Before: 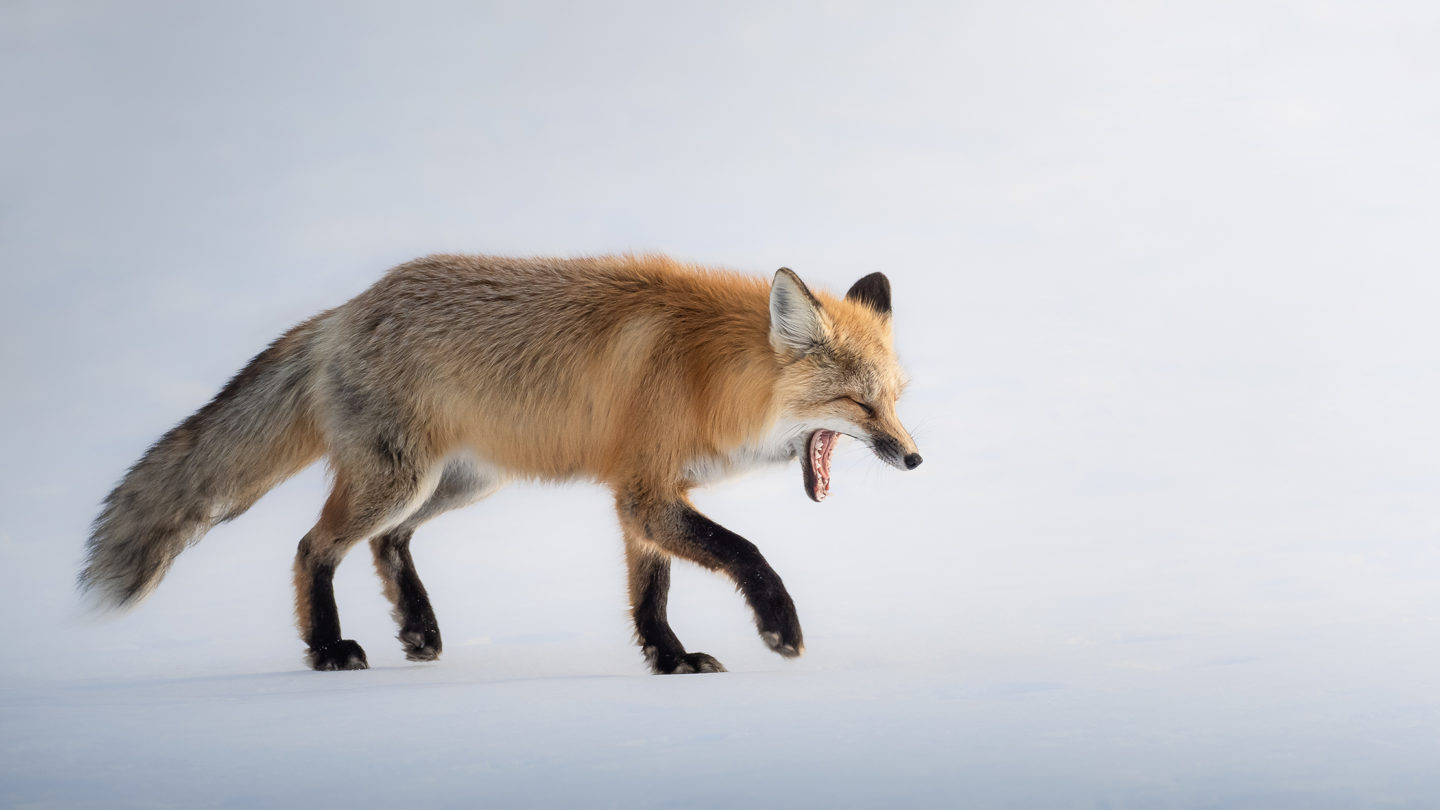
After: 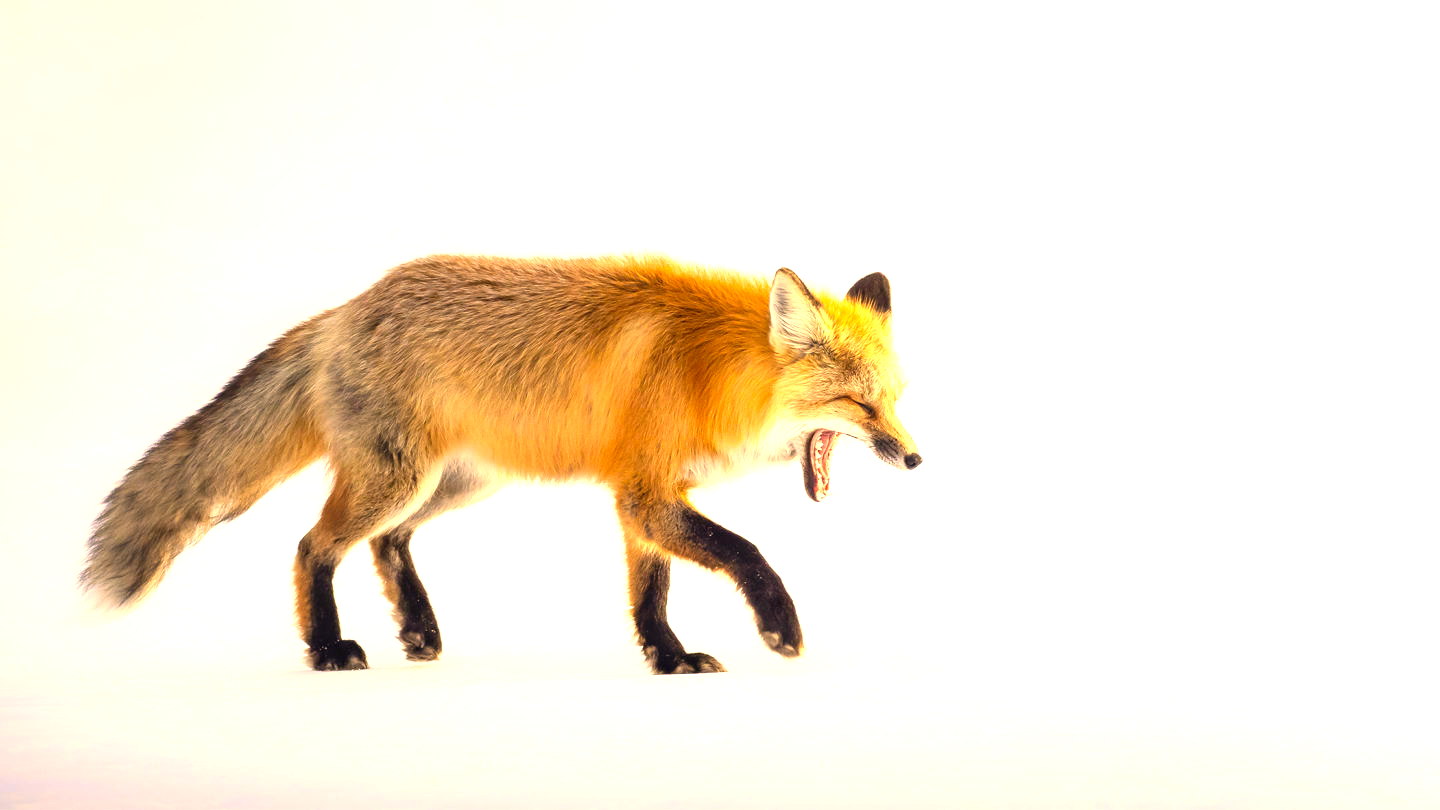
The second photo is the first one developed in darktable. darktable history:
exposure: black level correction 0, exposure 1.3 EV, compensate highlight preservation false
color correction: highlights a* 15, highlights b* 31.55
contrast brightness saturation: brightness -0.02, saturation 0.35
